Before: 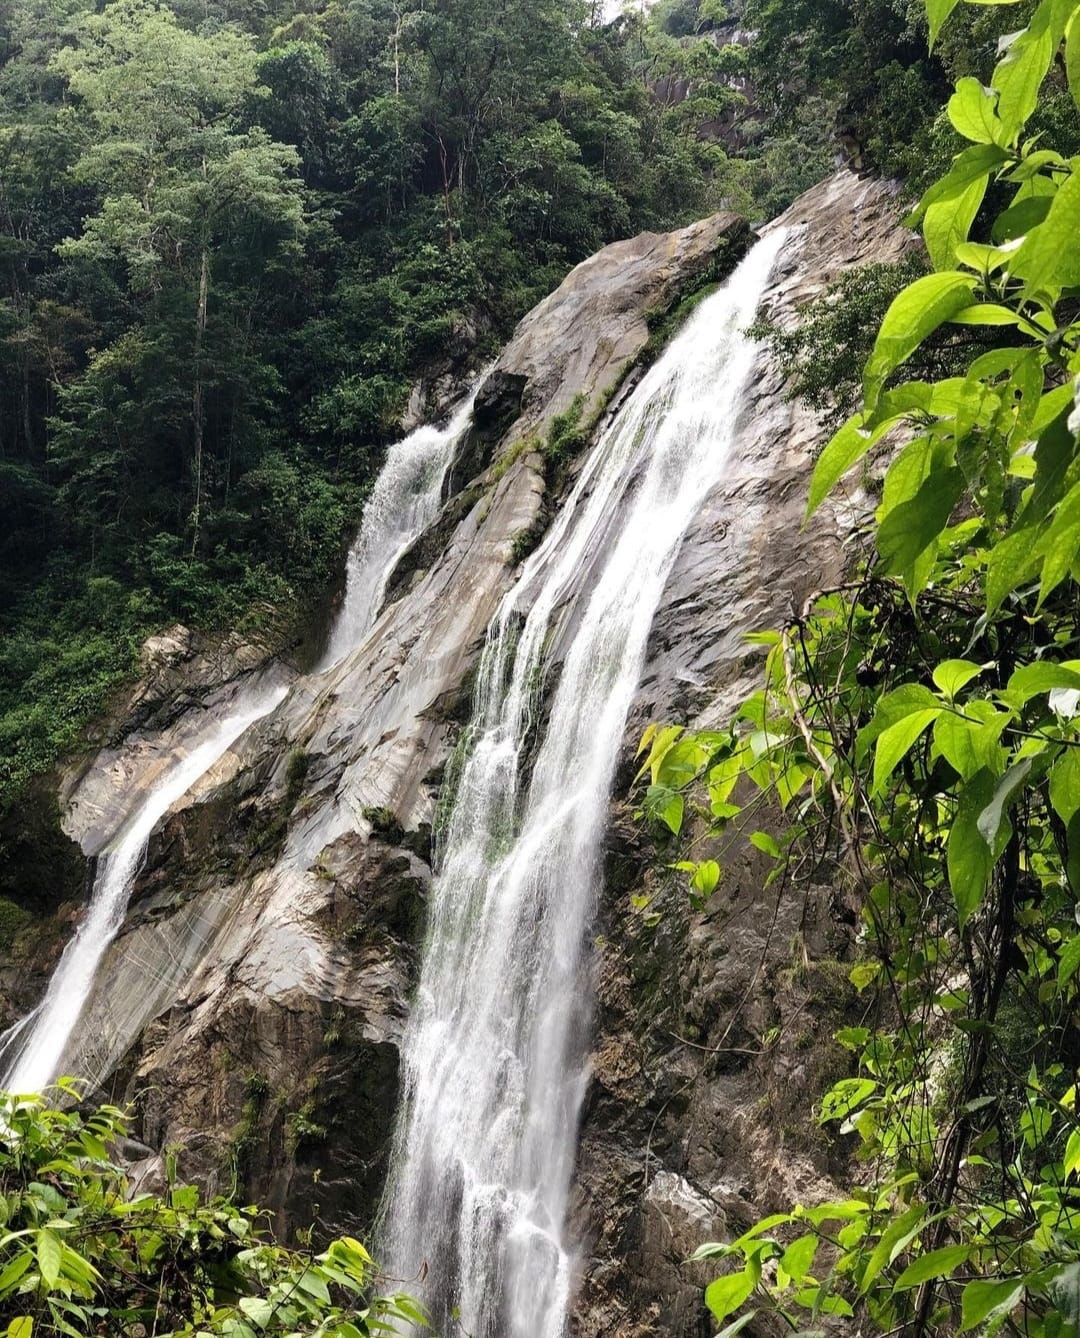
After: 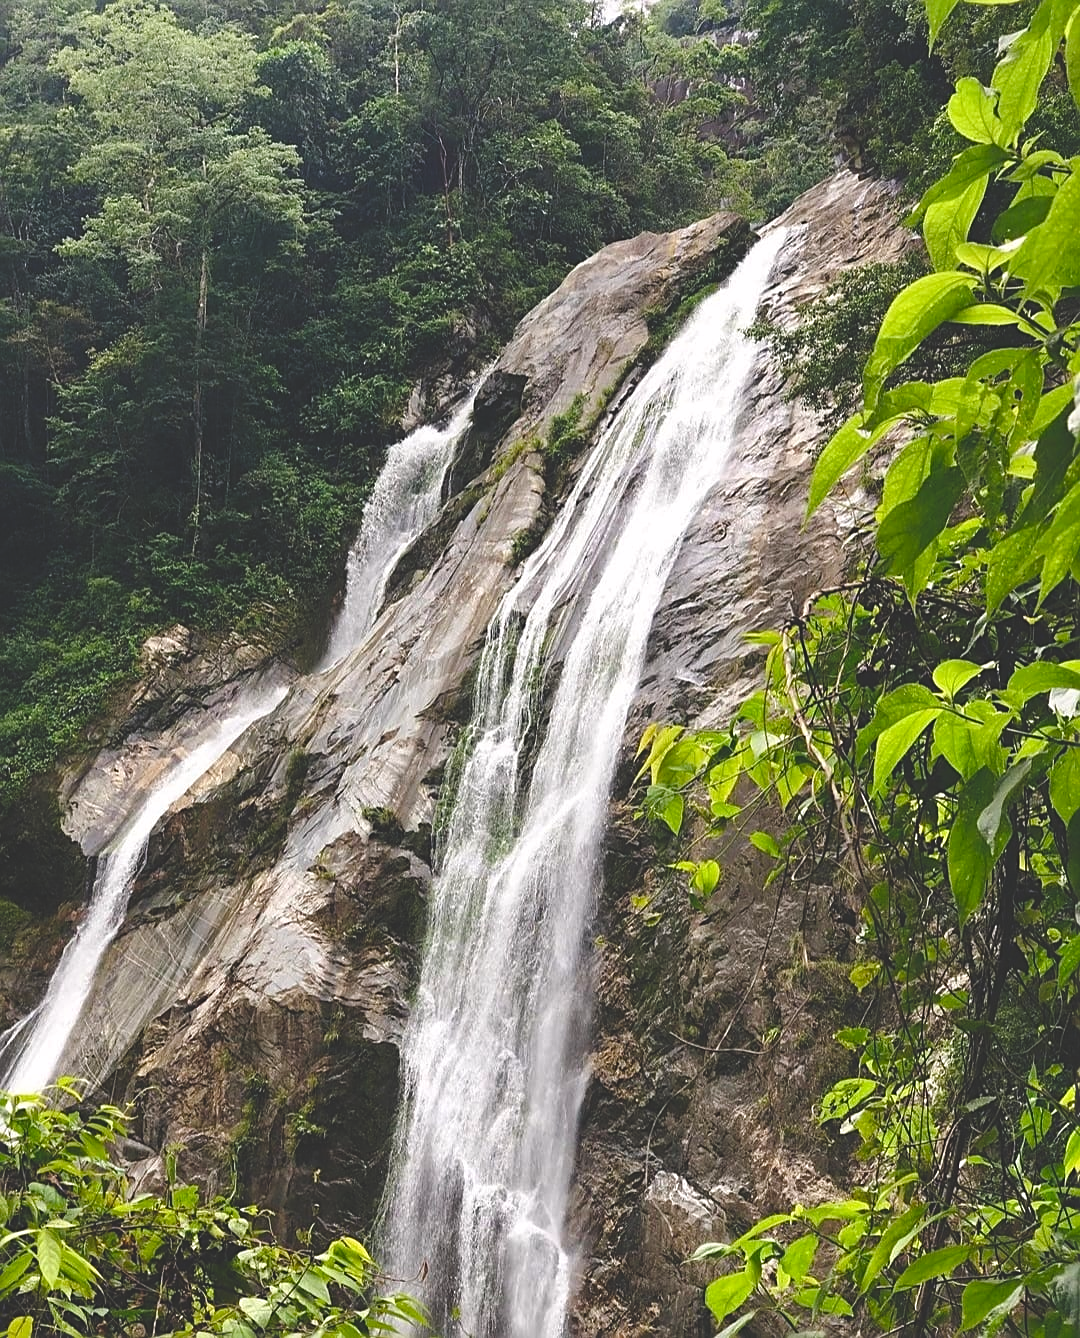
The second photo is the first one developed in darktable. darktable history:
sharpen: on, module defaults
color balance rgb: highlights gain › chroma 0.265%, highlights gain › hue 331.35°, perceptual saturation grading › global saturation 34.543%, perceptual saturation grading › highlights -29.888%, perceptual saturation grading › shadows 36.021%
exposure: black level correction -0.027, compensate highlight preservation false
